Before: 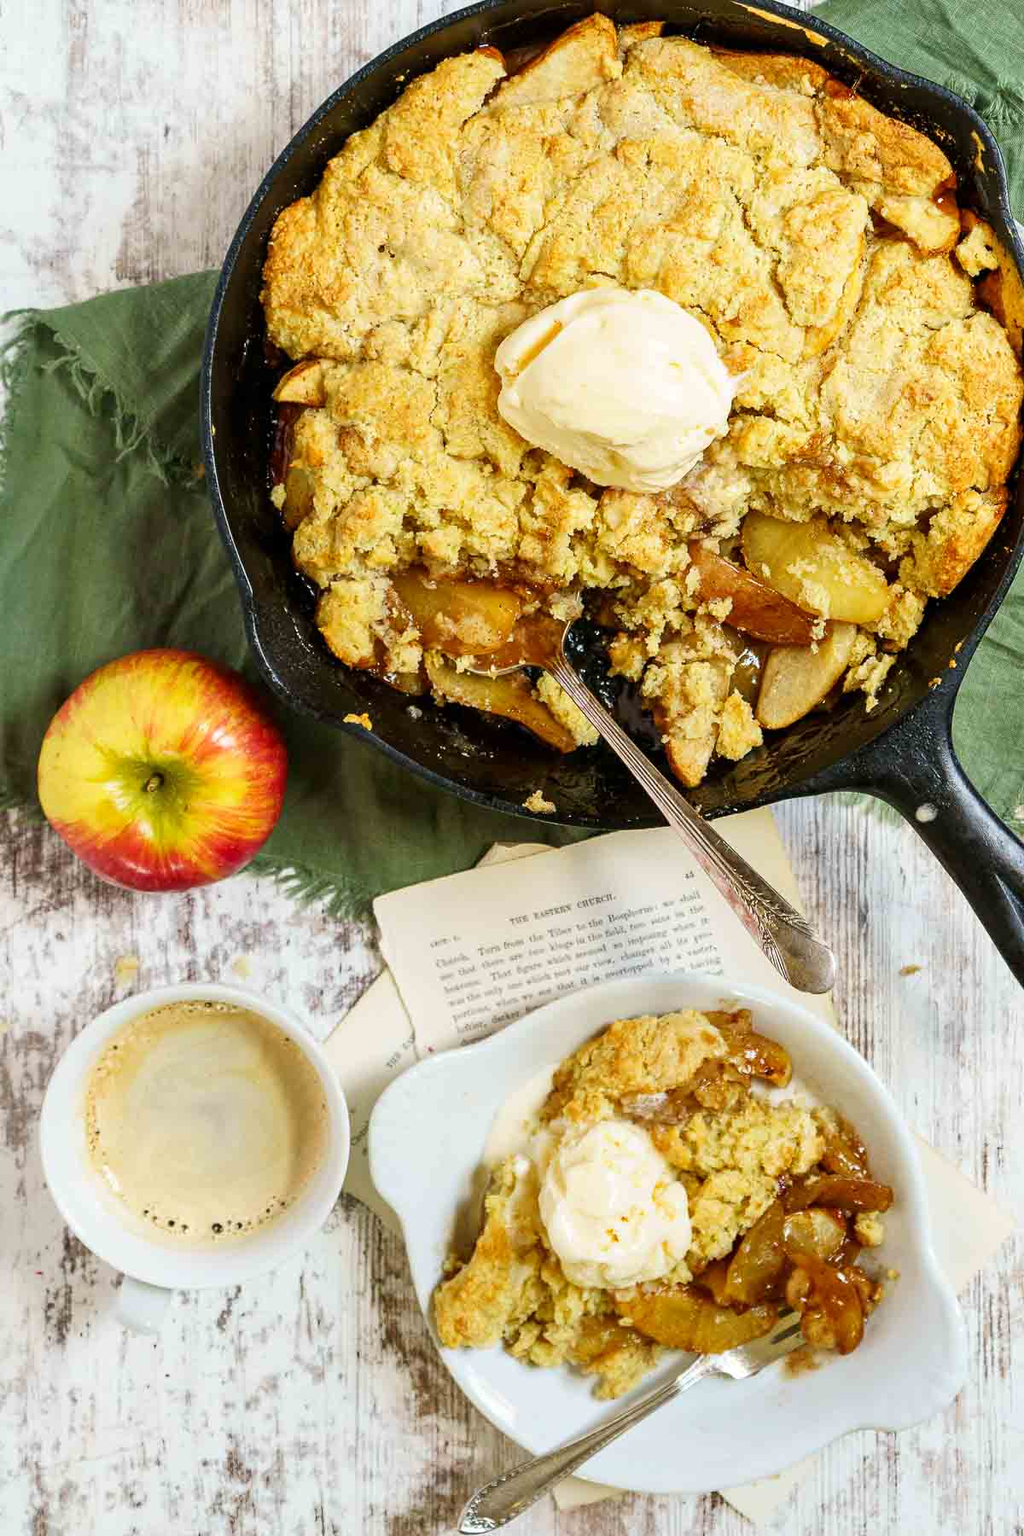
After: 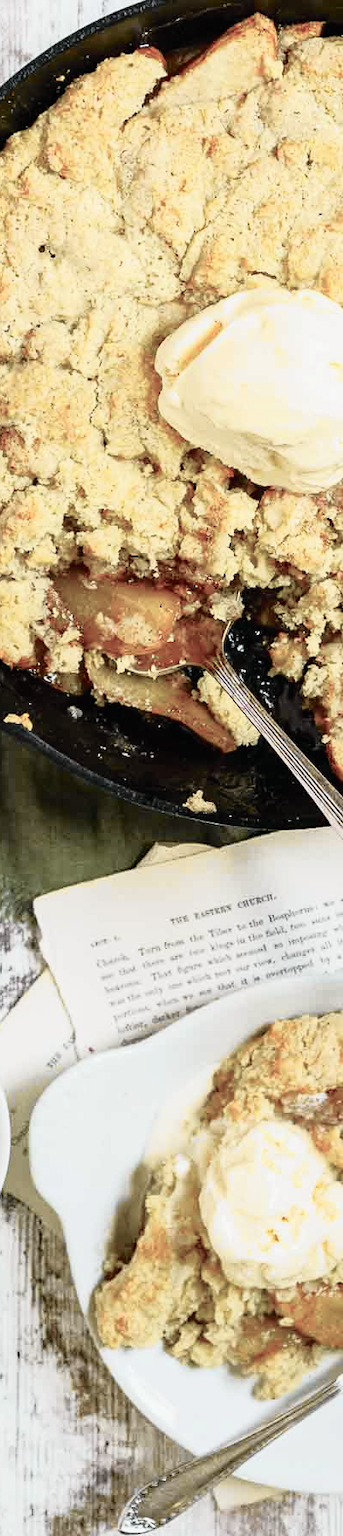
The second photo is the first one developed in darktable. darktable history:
crop: left 33.197%, right 33.175%
contrast brightness saturation: contrast 0.102, saturation -0.357
tone curve: curves: ch0 [(0, 0.009) (0.105, 0.08) (0.195, 0.18) (0.283, 0.316) (0.384, 0.434) (0.485, 0.531) (0.638, 0.69) (0.81, 0.872) (1, 0.977)]; ch1 [(0, 0) (0.161, 0.092) (0.35, 0.33) (0.379, 0.401) (0.456, 0.469) (0.502, 0.5) (0.525, 0.518) (0.586, 0.617) (0.635, 0.655) (1, 1)]; ch2 [(0, 0) (0.371, 0.362) (0.437, 0.437) (0.48, 0.49) (0.53, 0.515) (0.56, 0.571) (0.622, 0.606) (1, 1)], color space Lab, independent channels, preserve colors none
haze removal: compatibility mode true, adaptive false
